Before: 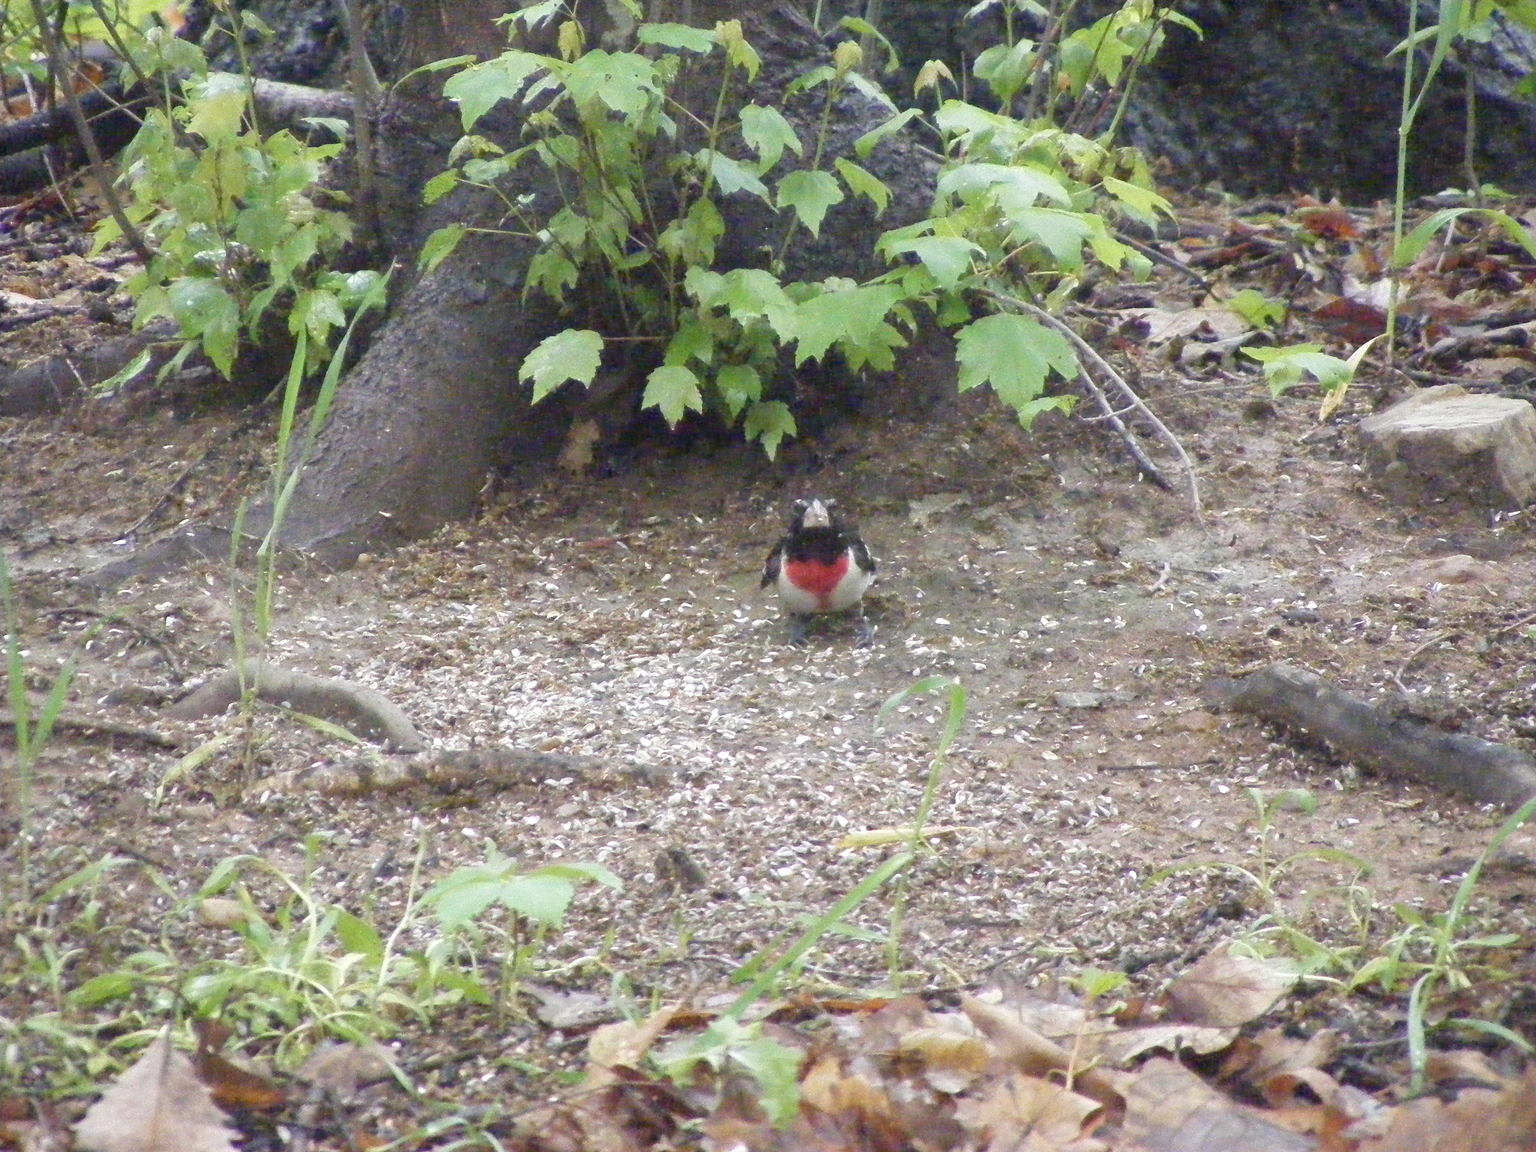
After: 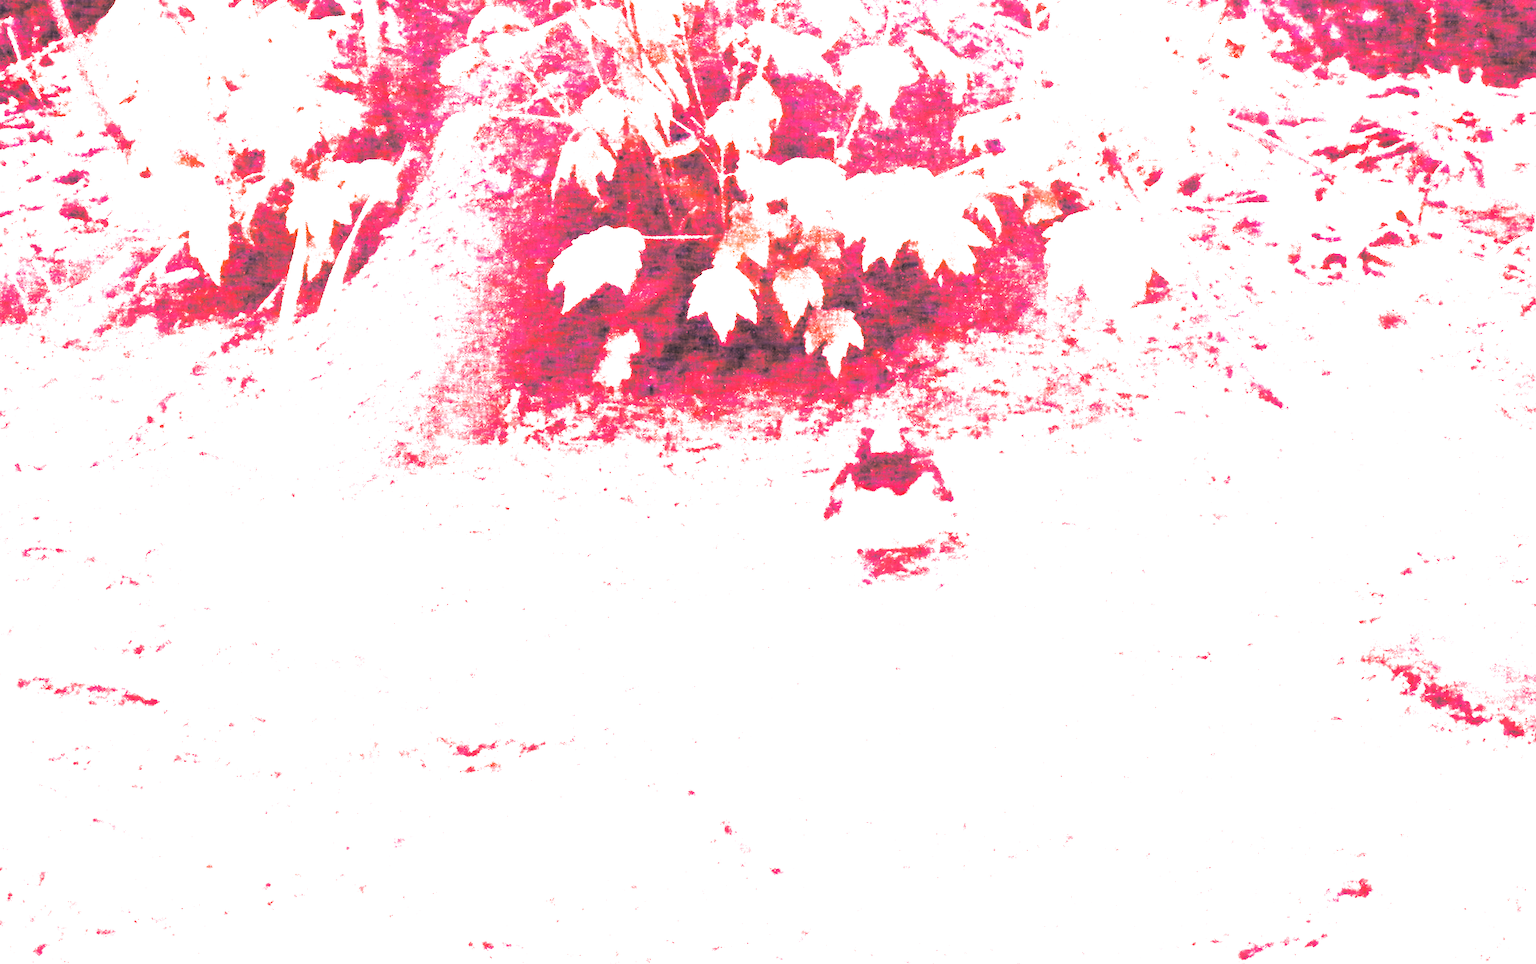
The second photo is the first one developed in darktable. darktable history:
exposure: exposure 0.02 EV, compensate highlight preservation false
white balance: red 4.26, blue 1.802
split-toning: shadows › hue 201.6°, shadows › saturation 0.16, highlights › hue 50.4°, highlights › saturation 0.2, balance -49.9
crop and rotate: left 2.425%, top 11.305%, right 9.6%, bottom 15.08%
